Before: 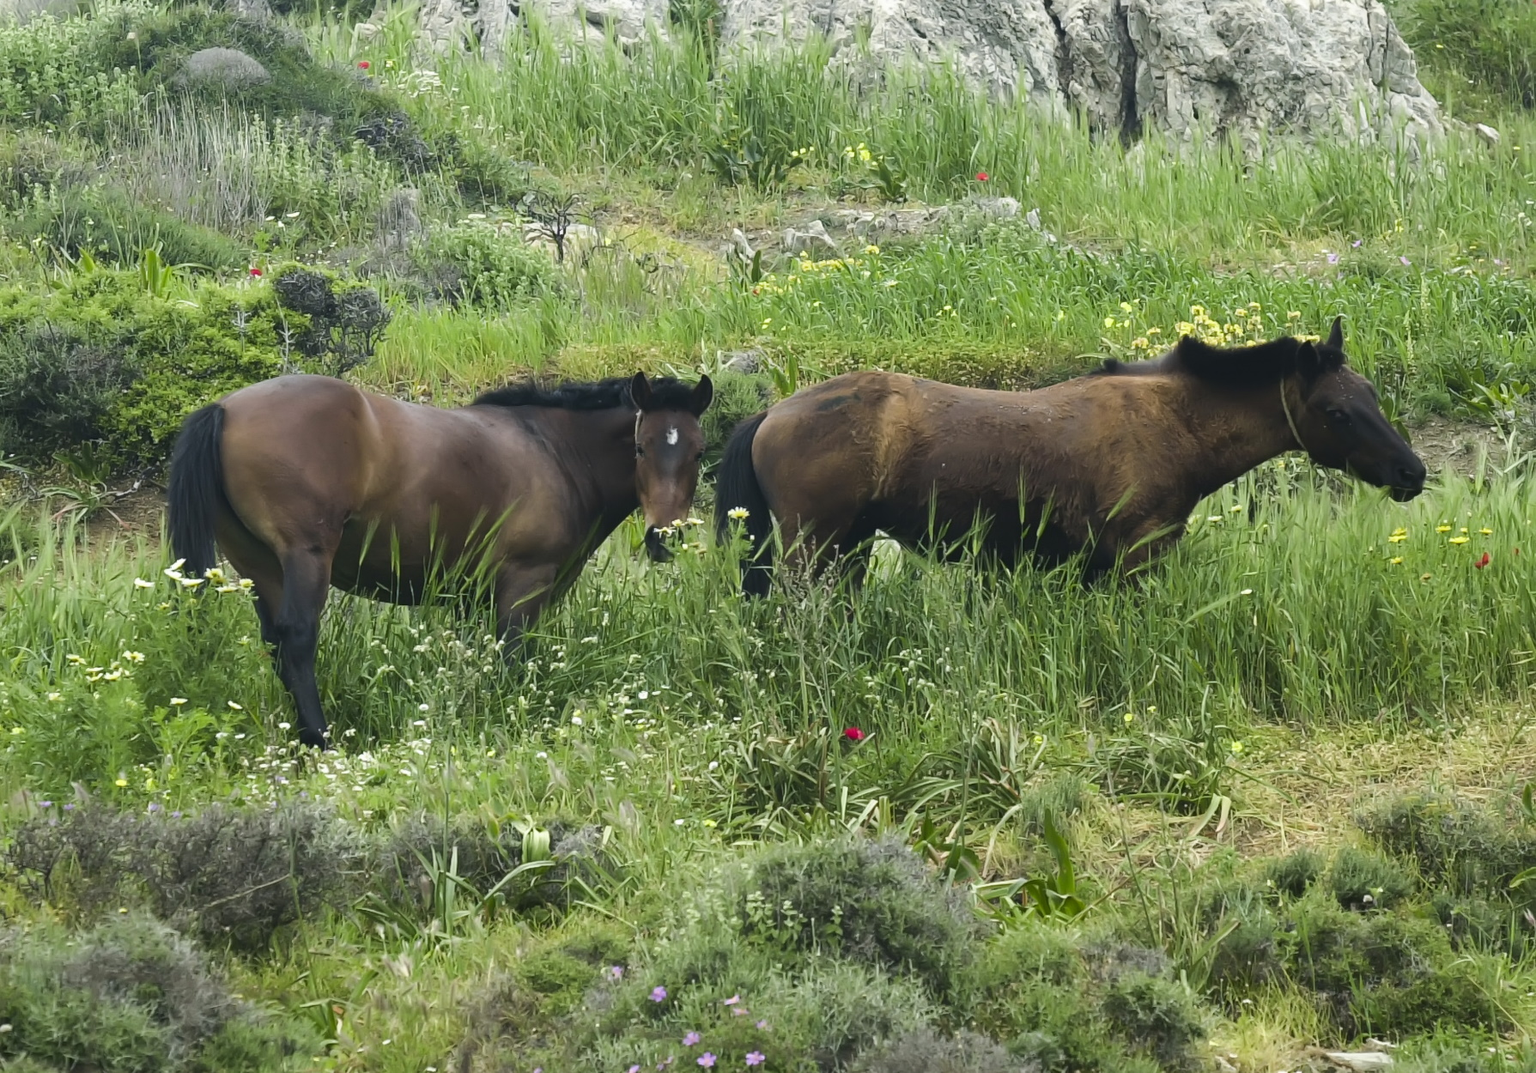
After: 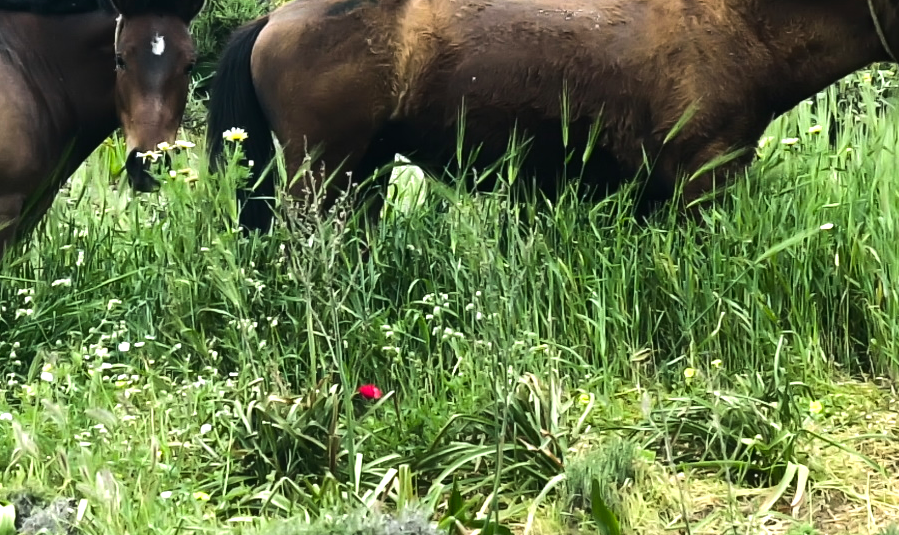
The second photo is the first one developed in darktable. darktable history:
tone equalizer: -8 EV -1.06 EV, -7 EV -0.975 EV, -6 EV -0.882 EV, -5 EV -0.598 EV, -3 EV 0.58 EV, -2 EV 0.847 EV, -1 EV 1 EV, +0 EV 1.08 EV, edges refinement/feathering 500, mask exposure compensation -1.57 EV, preserve details no
crop: left 34.975%, top 37.111%, right 14.73%, bottom 20.043%
